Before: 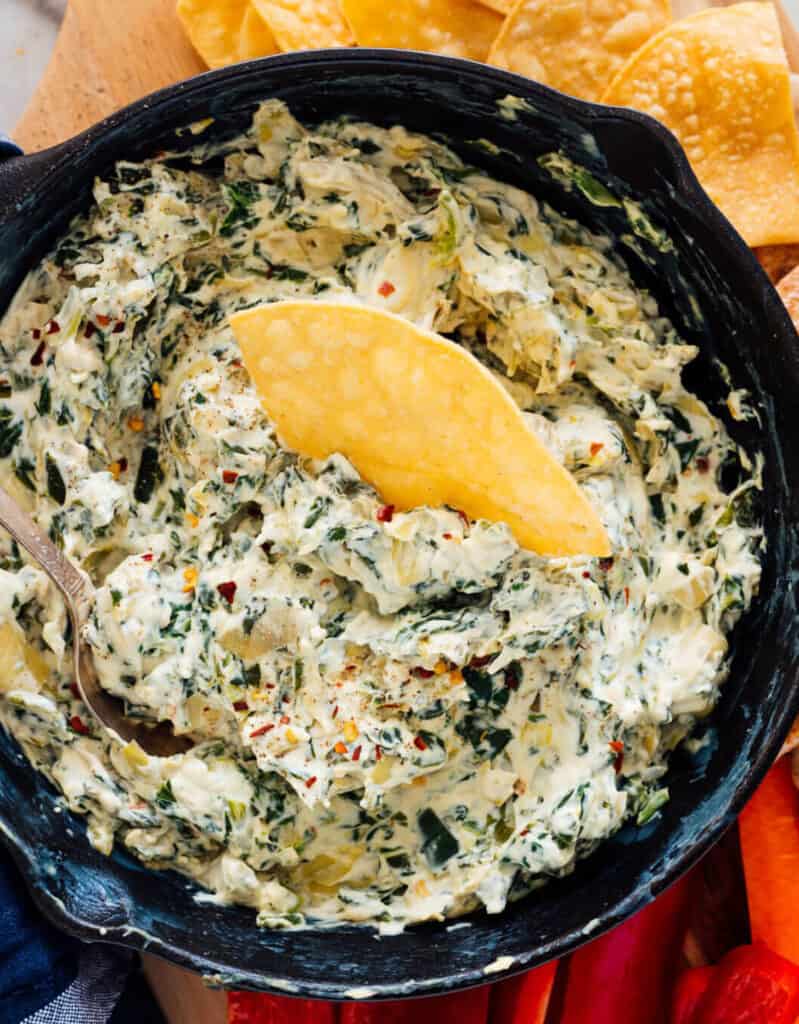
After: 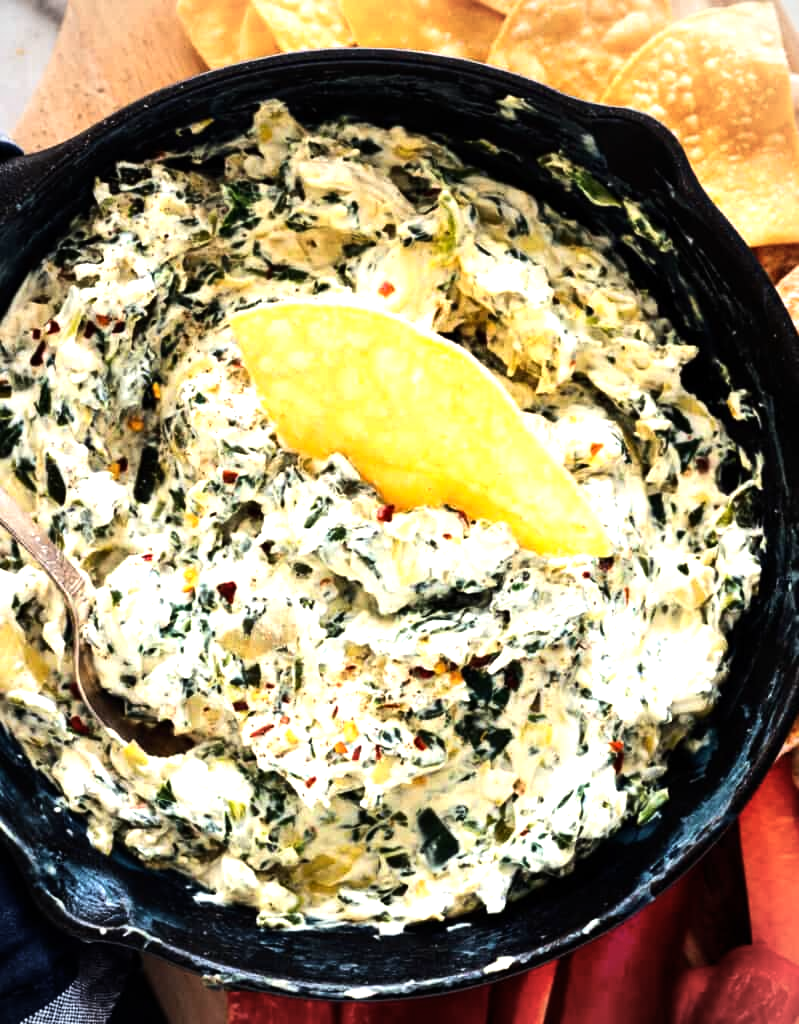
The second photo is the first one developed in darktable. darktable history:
tone equalizer: -8 EV -1.08 EV, -7 EV -1.01 EV, -6 EV -0.867 EV, -5 EV -0.578 EV, -3 EV 0.578 EV, -2 EV 0.867 EV, -1 EV 1.01 EV, +0 EV 1.08 EV, edges refinement/feathering 500, mask exposure compensation -1.57 EV, preserve details no
vignetting: fall-off radius 60.92%
